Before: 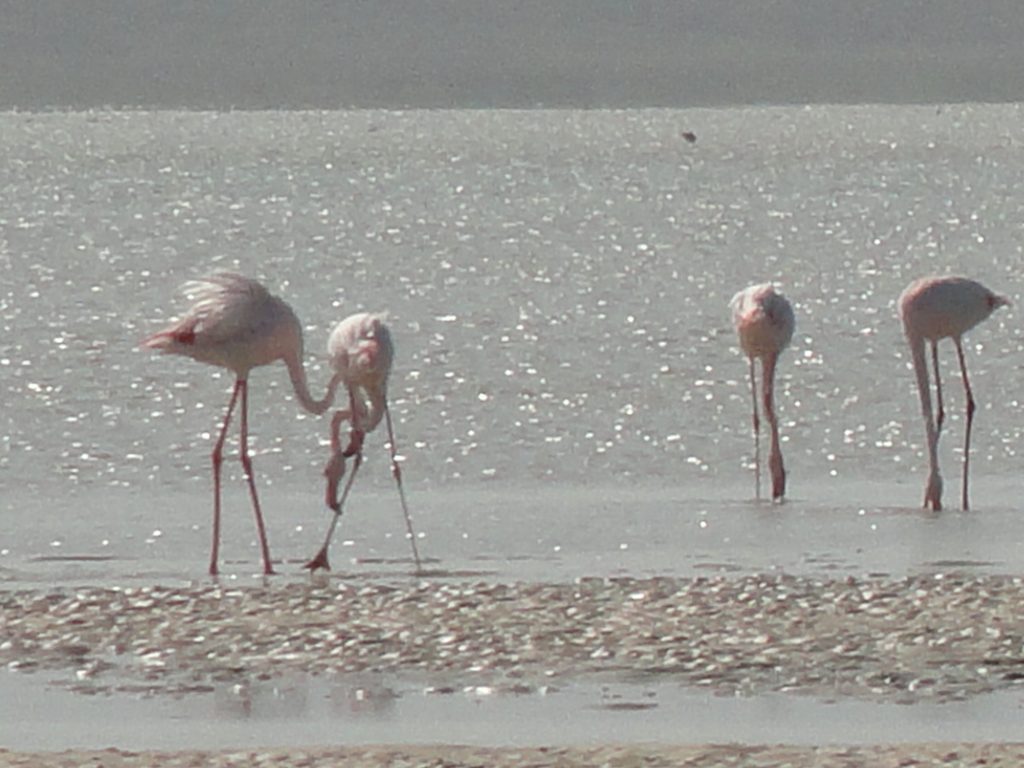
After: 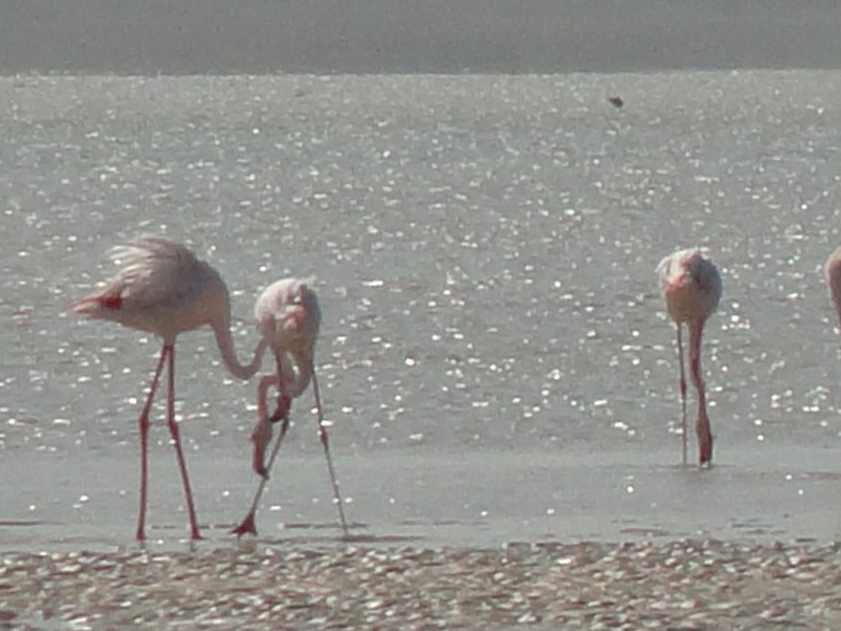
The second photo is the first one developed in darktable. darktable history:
exposure: black level correction 0.012, compensate highlight preservation false
crop and rotate: left 7.196%, top 4.574%, right 10.605%, bottom 13.178%
shadows and highlights: on, module defaults
